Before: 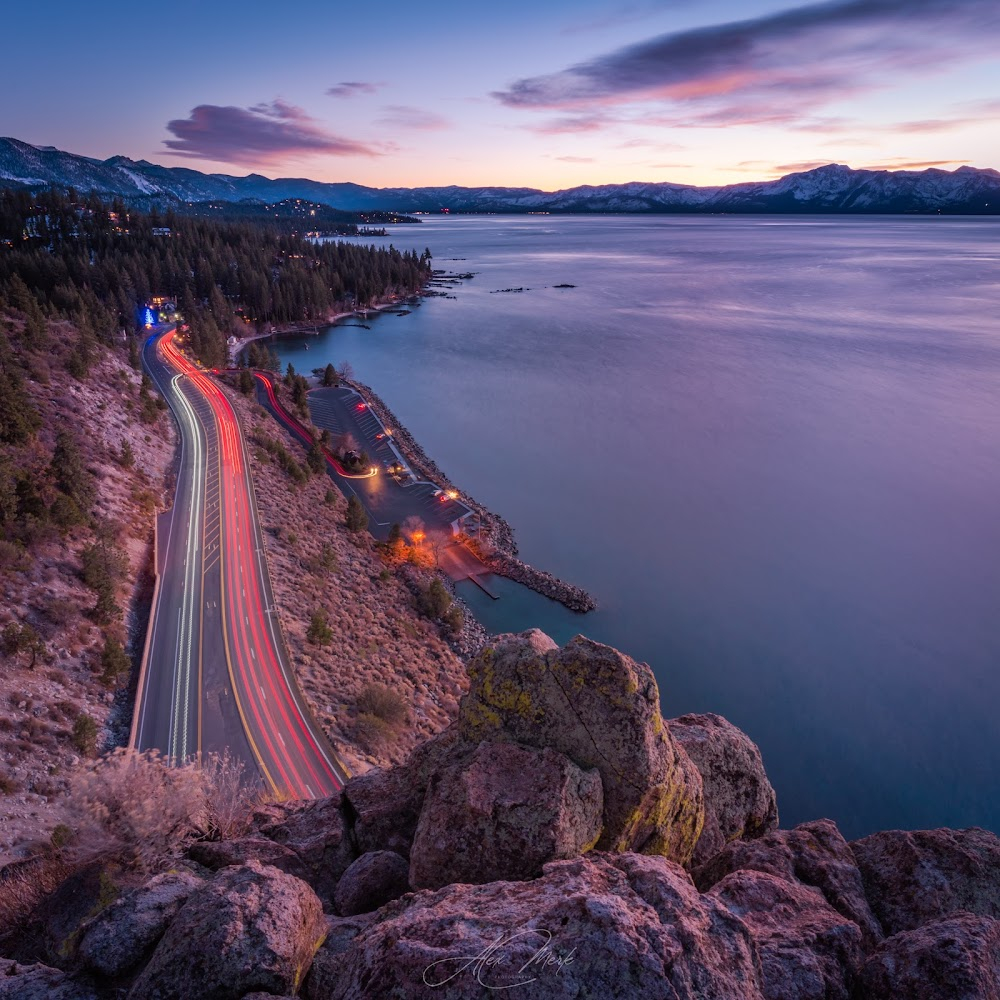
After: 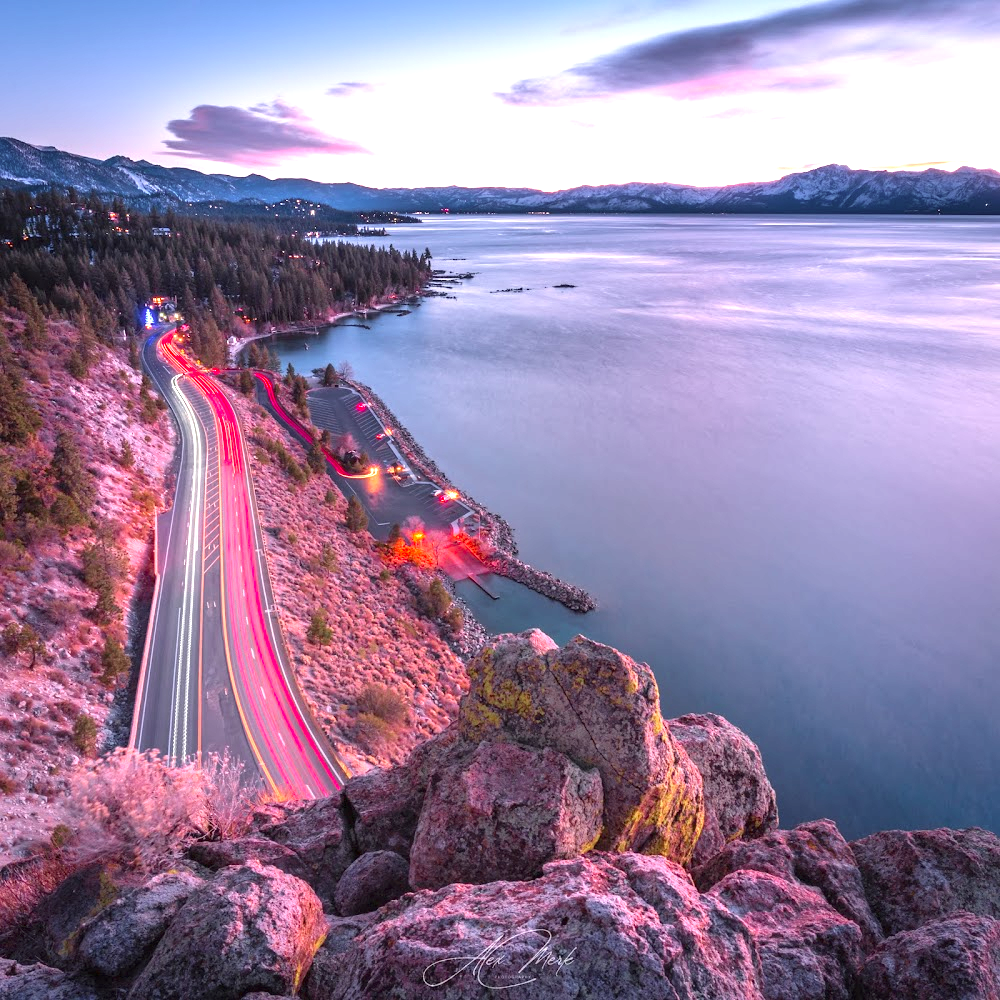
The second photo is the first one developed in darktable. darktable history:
color zones: curves: ch1 [(0, 0.679) (0.143, 0.647) (0.286, 0.261) (0.378, -0.011) (0.571, 0.396) (0.714, 0.399) (0.857, 0.406) (1, 0.679)]
exposure: black level correction 0, exposure 1.45 EV, compensate exposure bias true, compensate highlight preservation false
